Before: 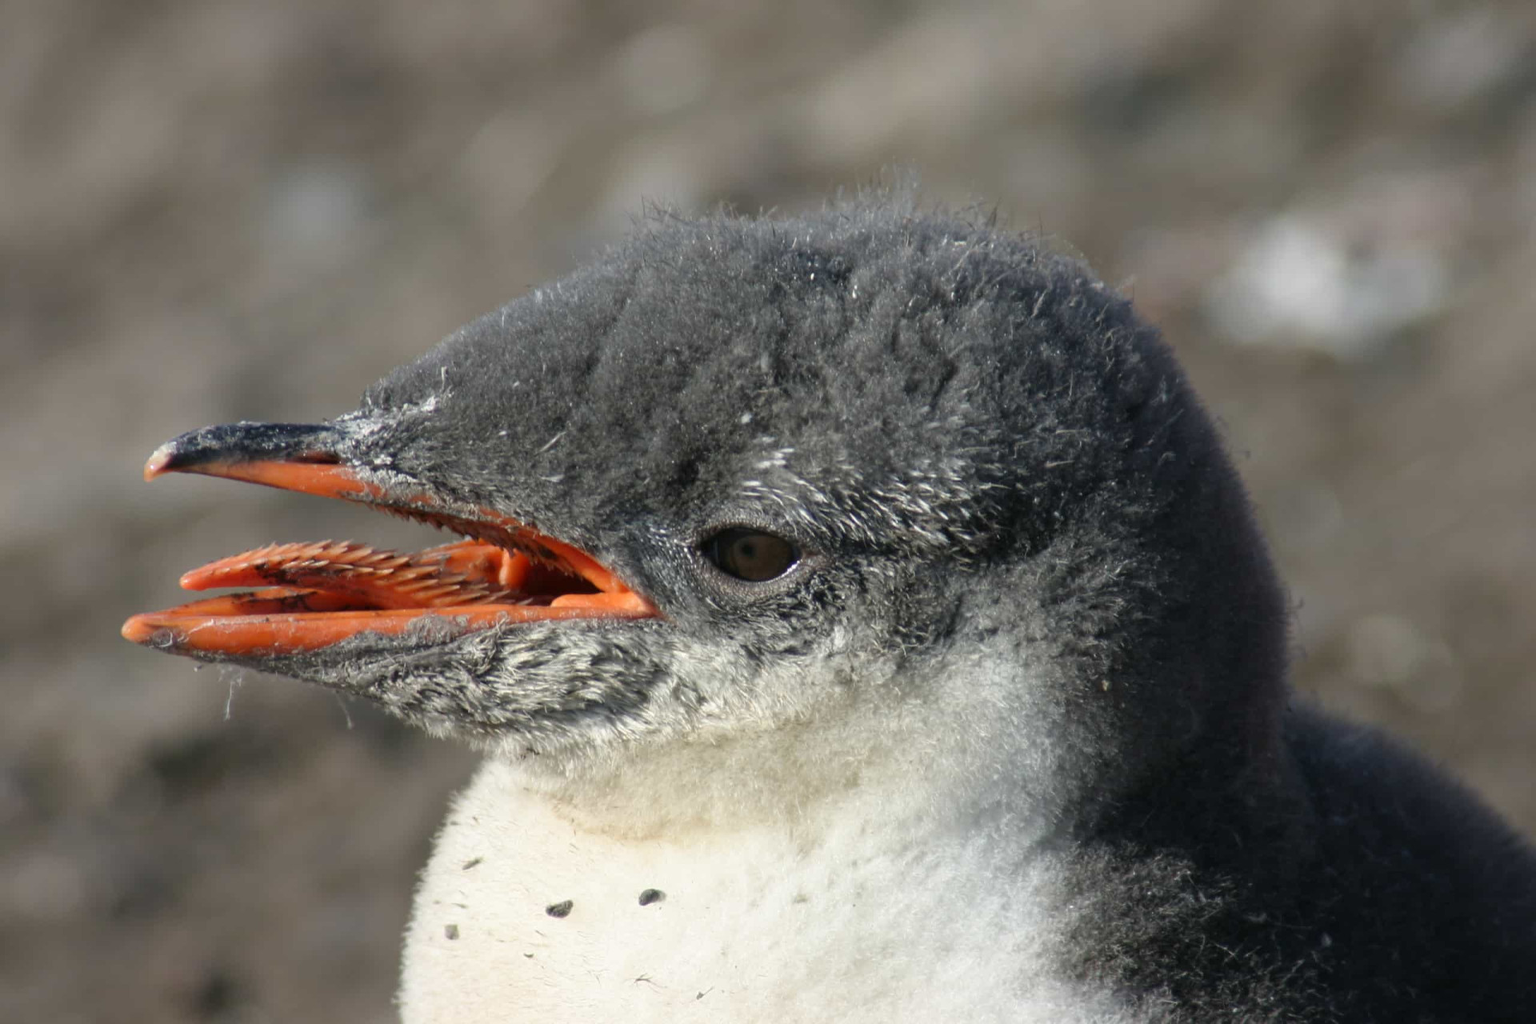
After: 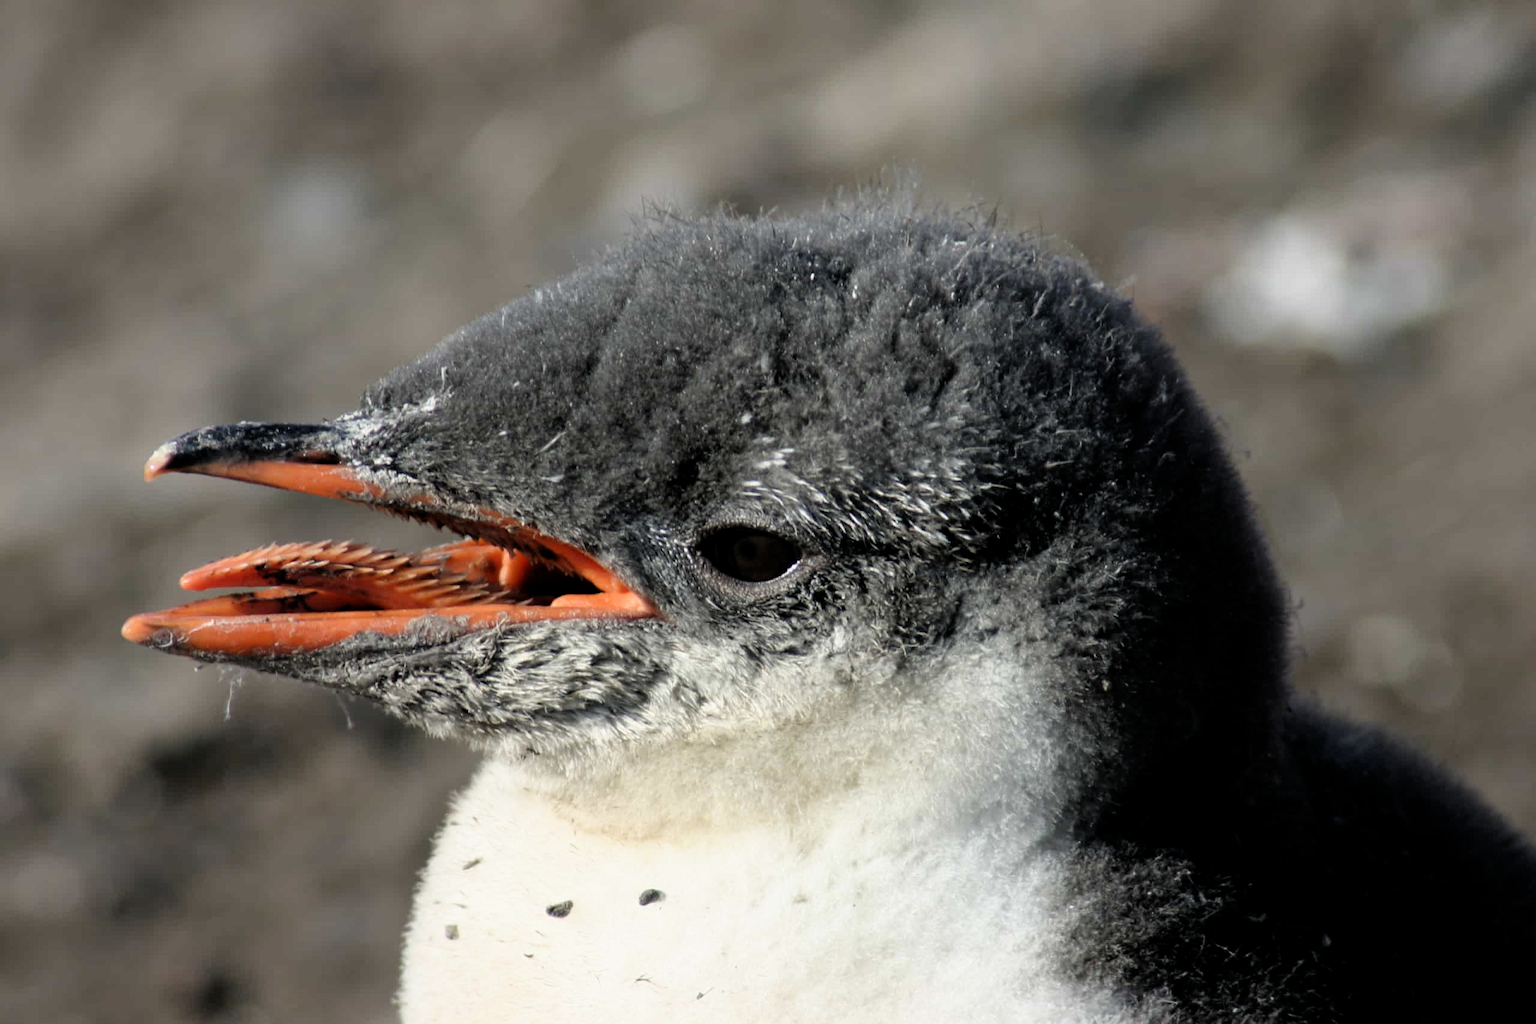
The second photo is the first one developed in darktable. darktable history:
filmic rgb: middle gray luminance 8.67%, black relative exposure -6.31 EV, white relative exposure 2.72 EV, target black luminance 0%, hardness 4.79, latitude 74.2%, contrast 1.332, shadows ↔ highlights balance 10.01%
